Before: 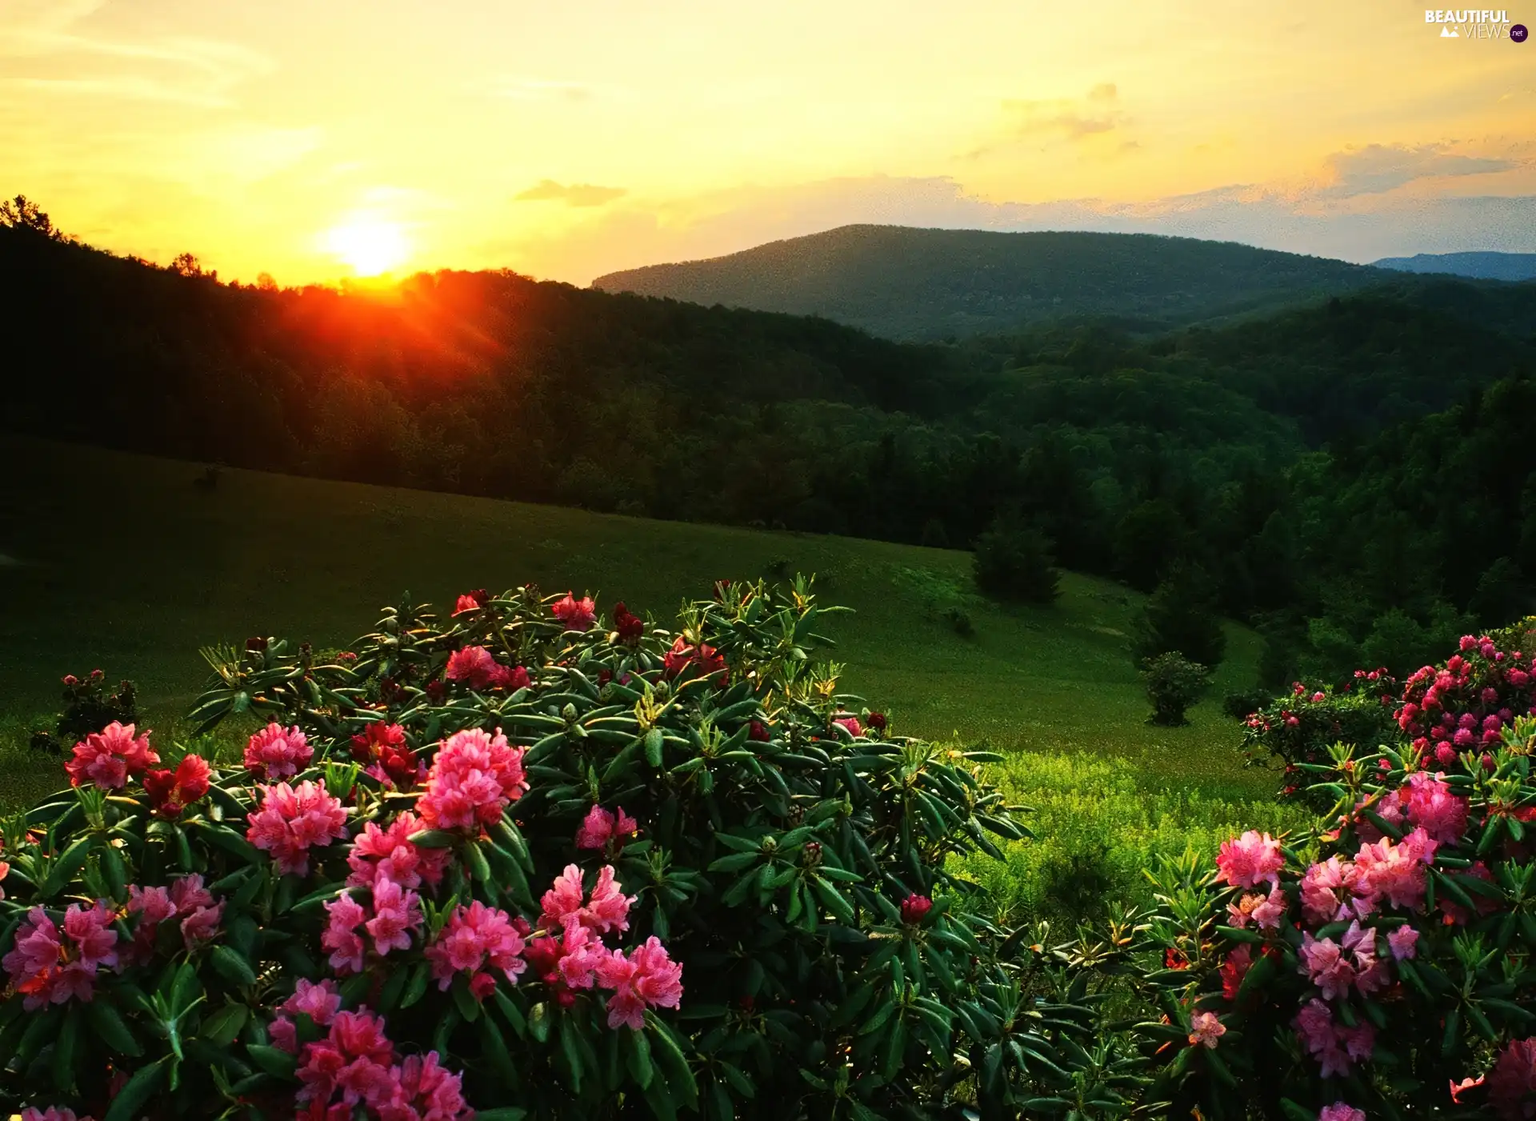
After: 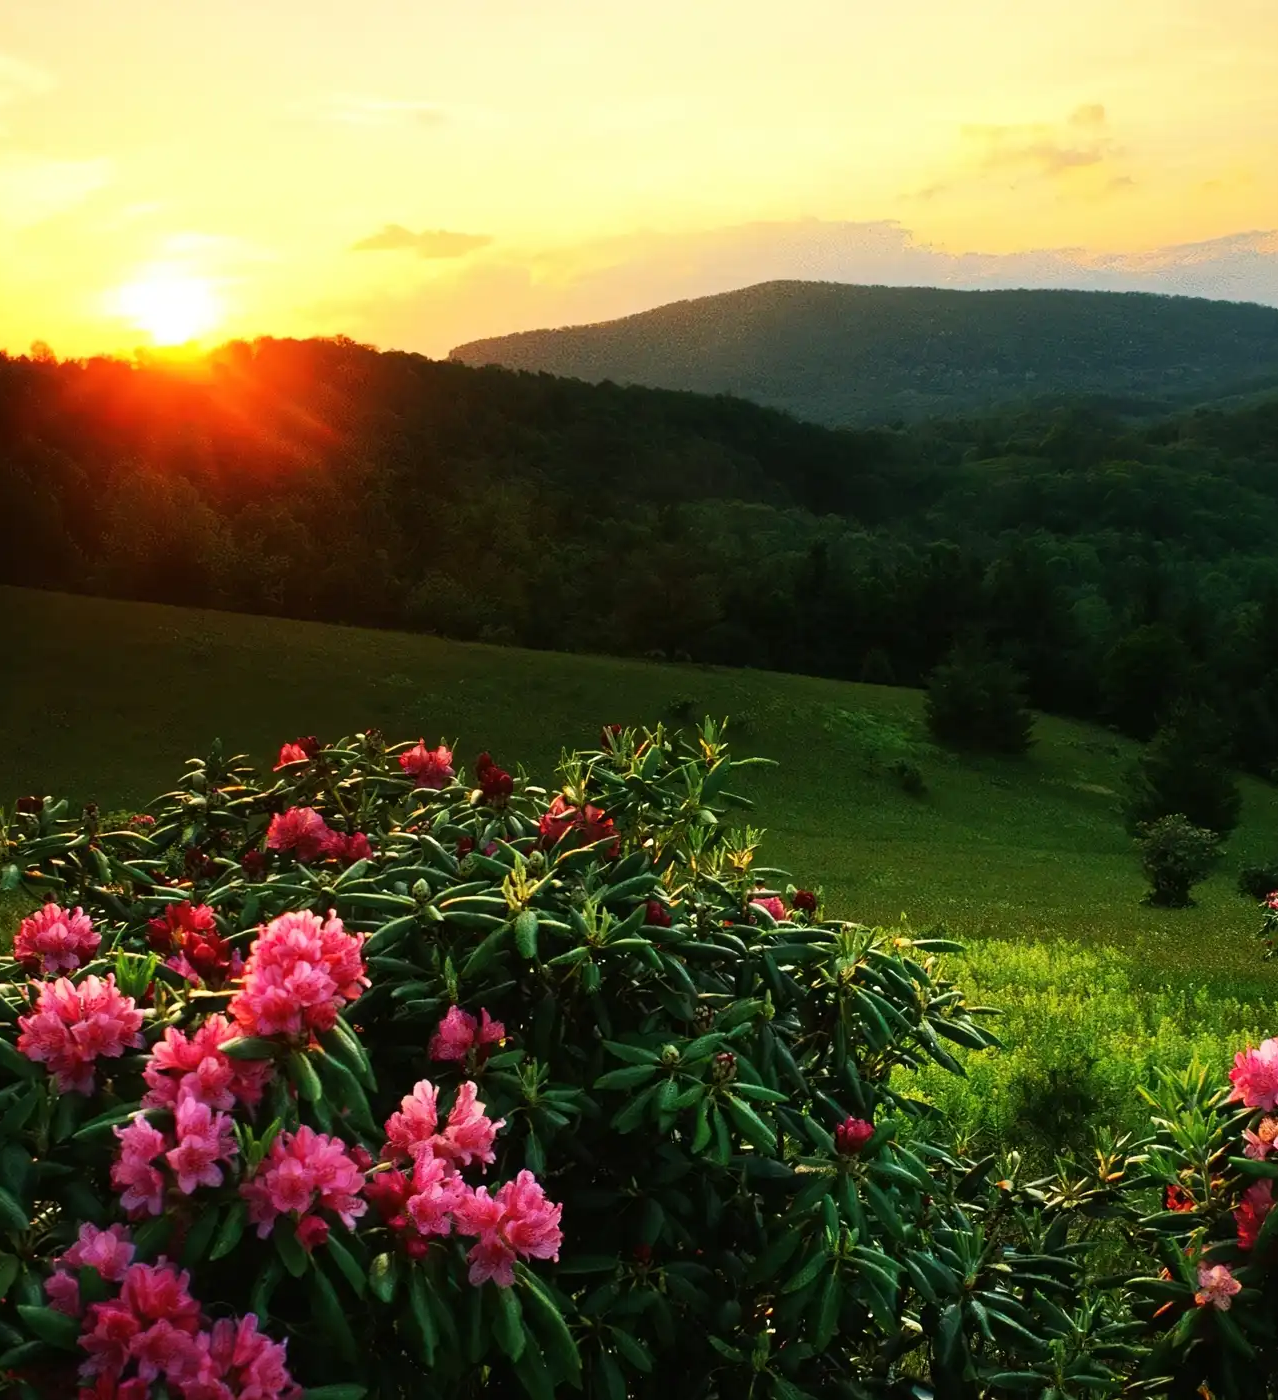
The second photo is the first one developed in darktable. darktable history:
crop and rotate: left 15.176%, right 18.23%
